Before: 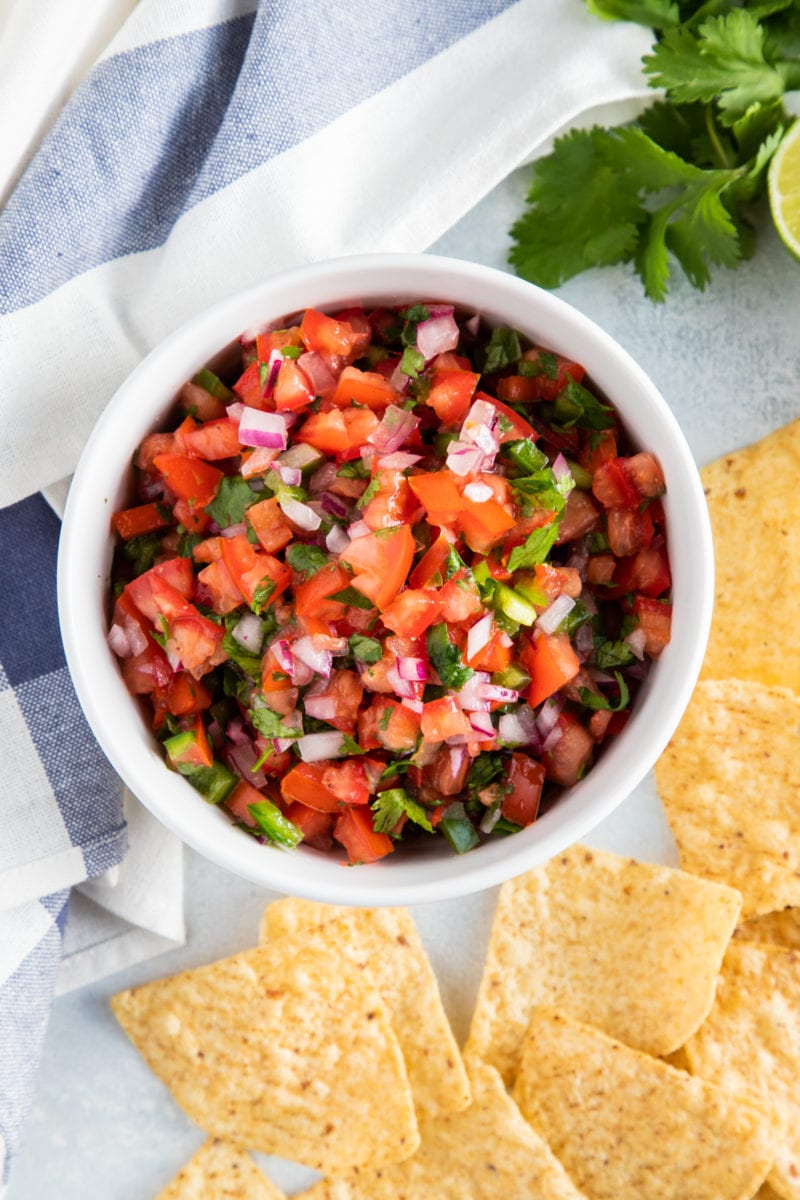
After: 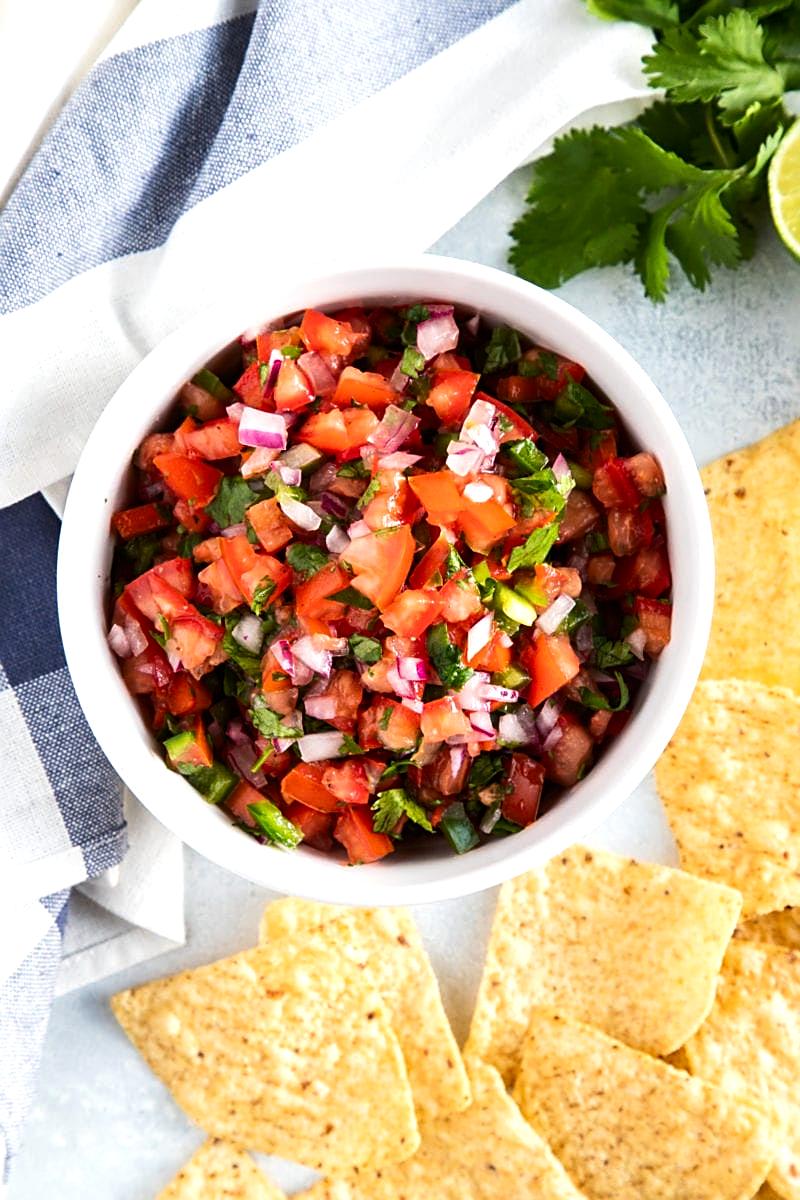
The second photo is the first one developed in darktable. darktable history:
tone curve: curves: ch0 [(0, 0) (0.405, 0.351) (1, 1)], color space Lab, independent channels, preserve colors none
sharpen: on, module defaults
tone equalizer: -8 EV -0.438 EV, -7 EV -0.38 EV, -6 EV -0.36 EV, -5 EV -0.248 EV, -3 EV 0.255 EV, -2 EV 0.354 EV, -1 EV 0.378 EV, +0 EV 0.442 EV, edges refinement/feathering 500, mask exposure compensation -1.57 EV, preserve details no
exposure: compensate highlight preservation false
